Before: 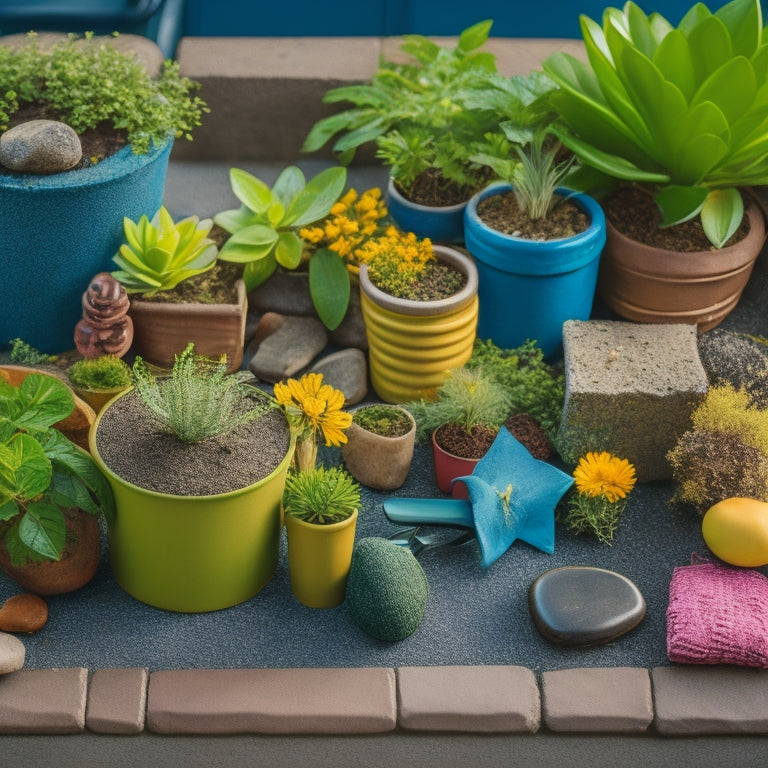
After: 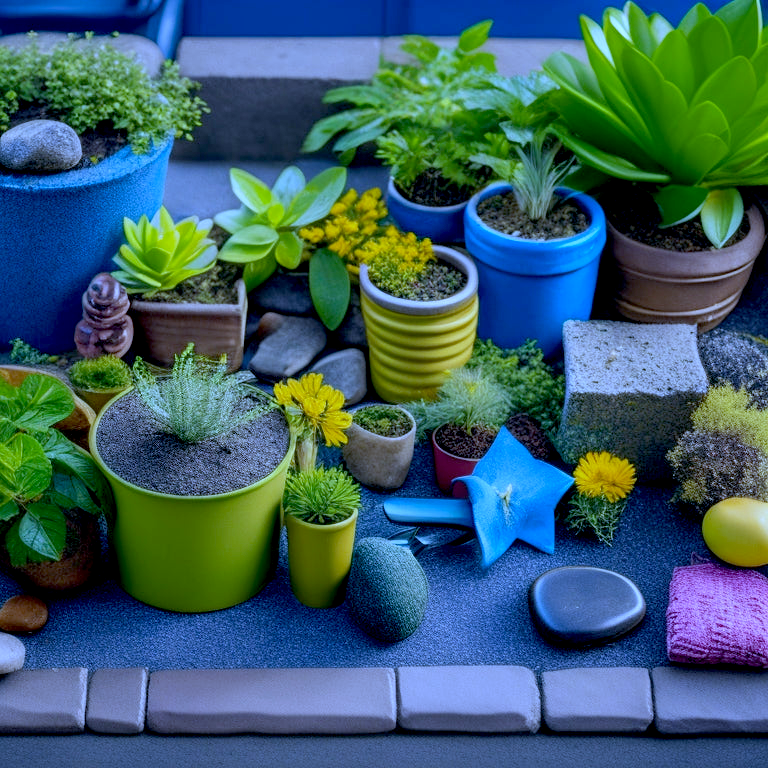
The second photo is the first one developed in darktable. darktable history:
white balance: red 0.766, blue 1.537
exposure: black level correction 0.025, exposure 0.182 EV, compensate highlight preservation false
